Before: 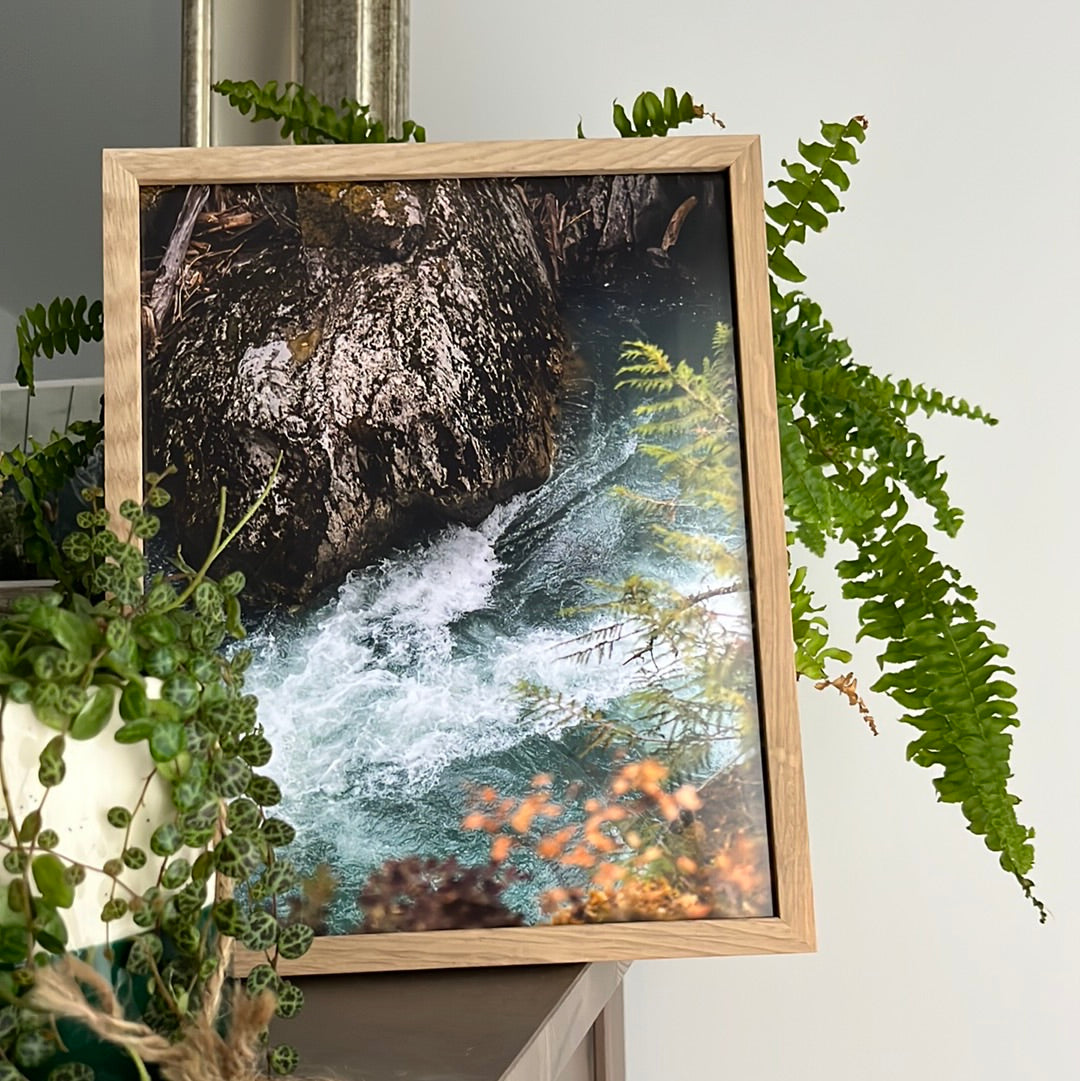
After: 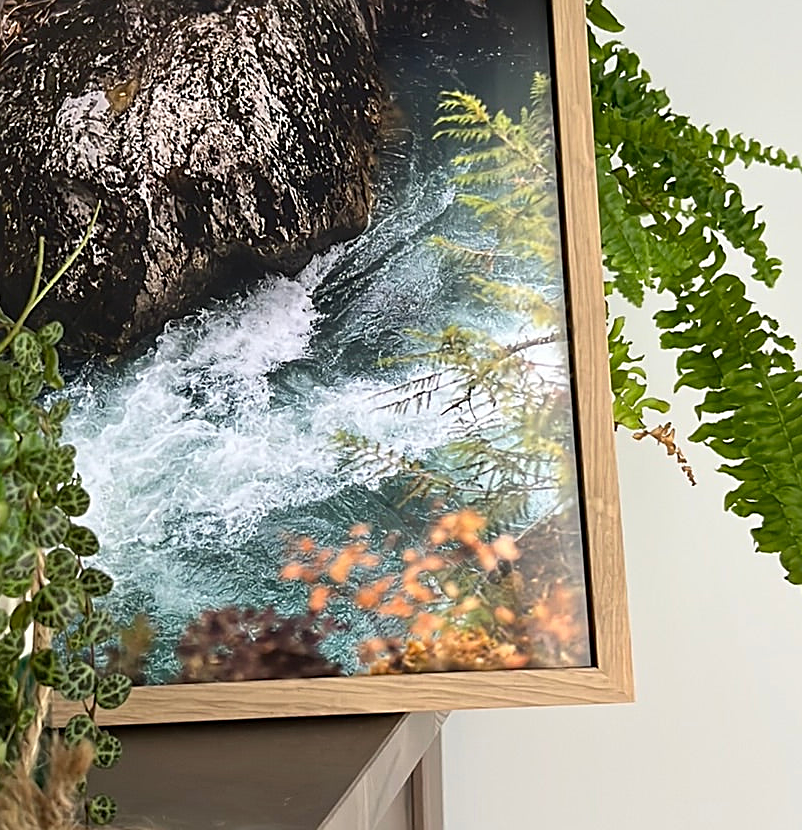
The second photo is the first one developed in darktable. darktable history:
crop: left 16.875%, top 23.128%, right 8.809%
sharpen: on, module defaults
